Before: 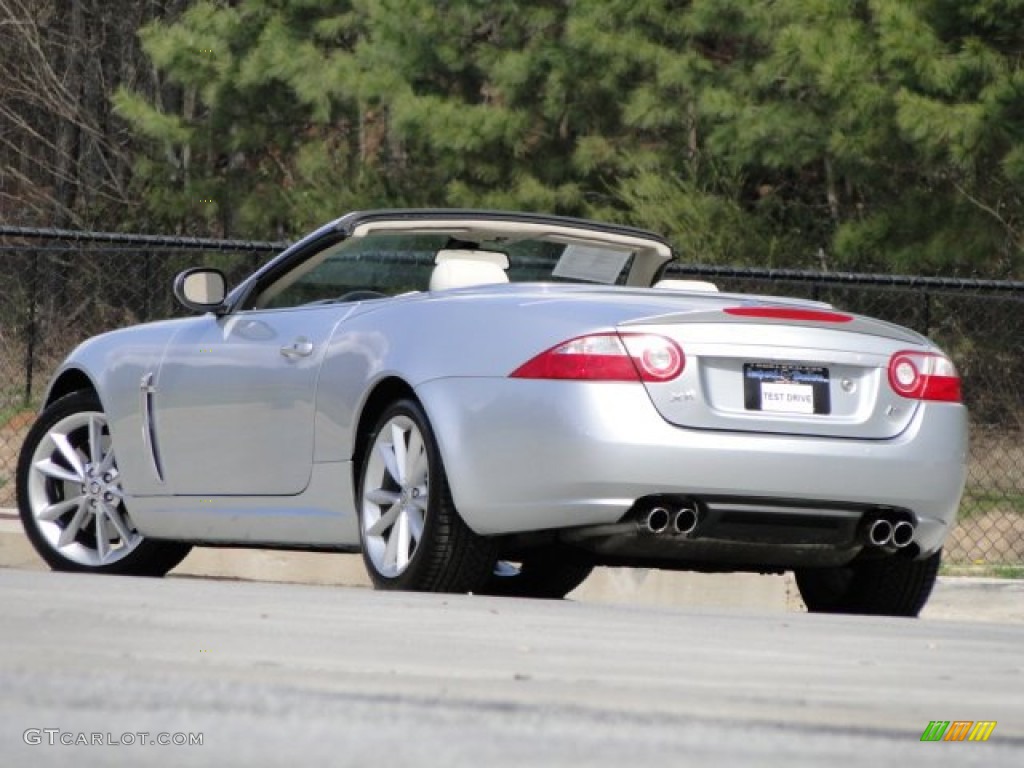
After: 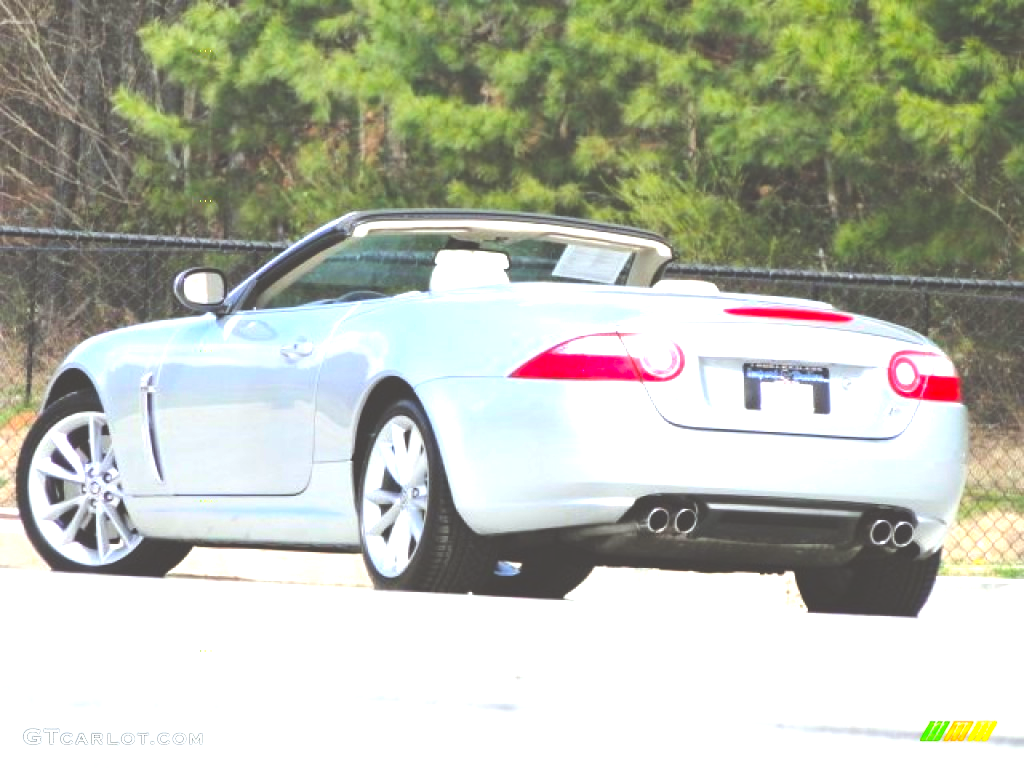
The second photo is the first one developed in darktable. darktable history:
color correction: highlights a* -2.73, highlights b* -2.09, shadows a* 2.41, shadows b* 2.73
exposure: black level correction -0.023, exposure 1.397 EV, compensate highlight preservation false
white balance: emerald 1
color balance rgb: linear chroma grading › global chroma 10%, perceptual saturation grading › global saturation 30%, global vibrance 10%
